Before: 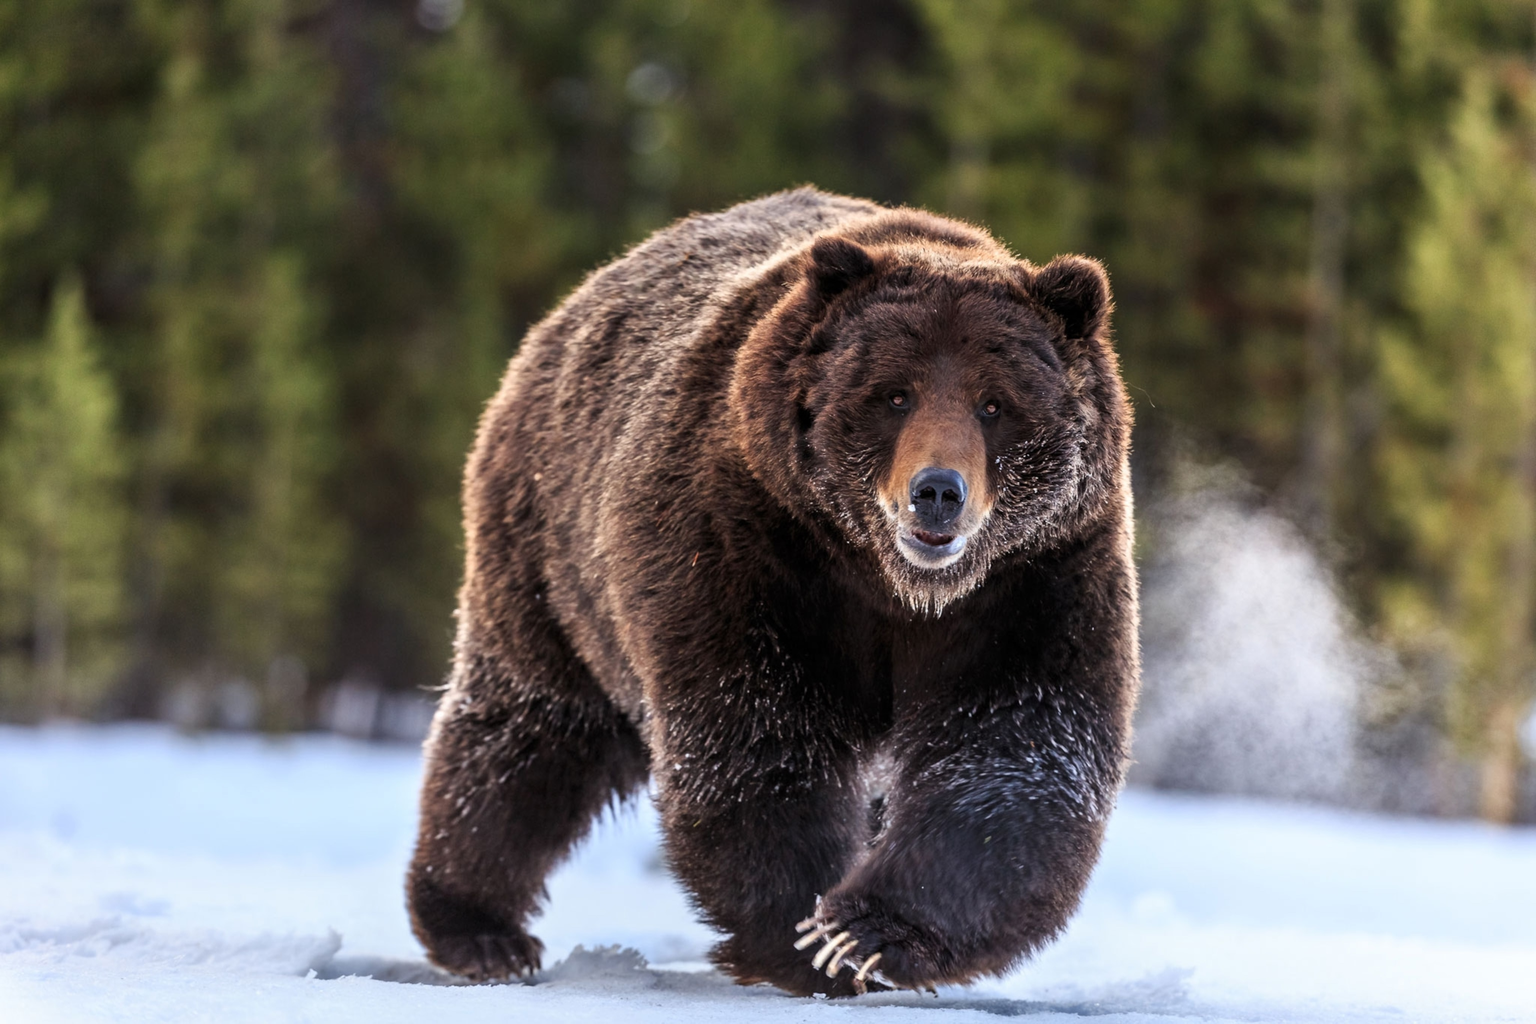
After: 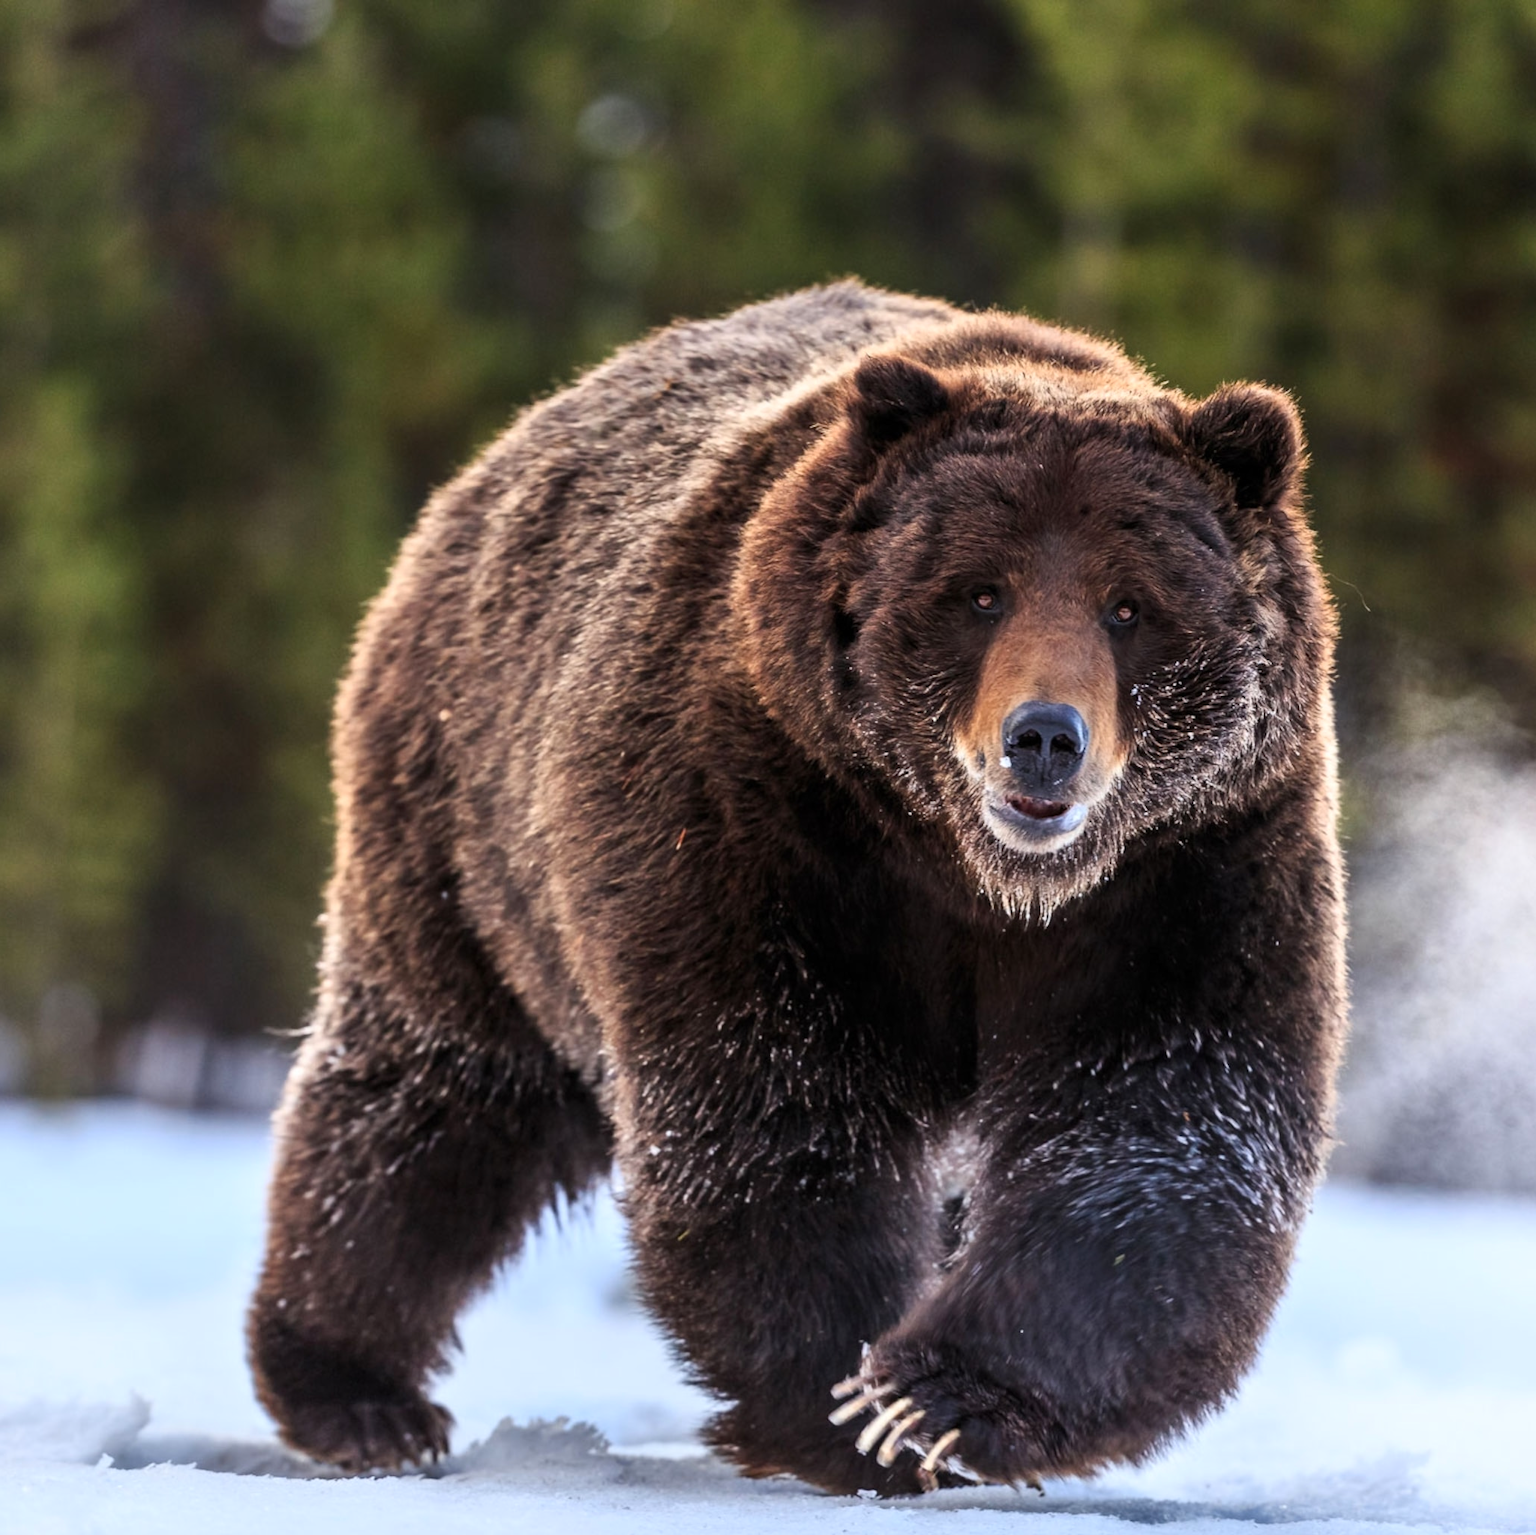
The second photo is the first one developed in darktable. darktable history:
contrast brightness saturation: contrast 0.1, brightness 0.03, saturation 0.09
crop and rotate: left 15.754%, right 17.579%
